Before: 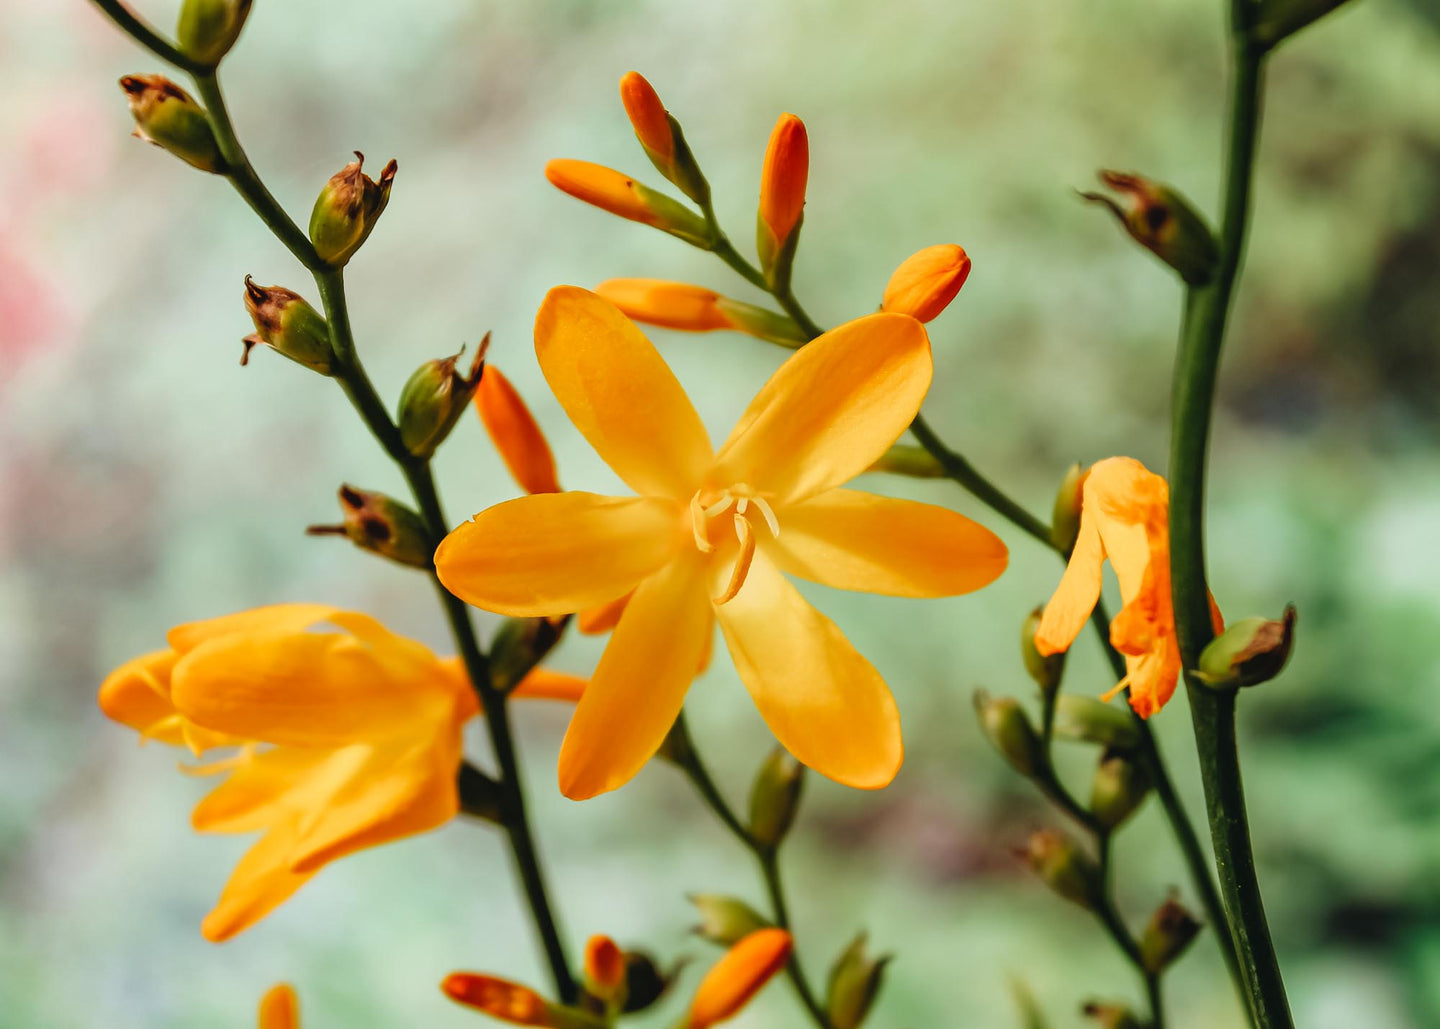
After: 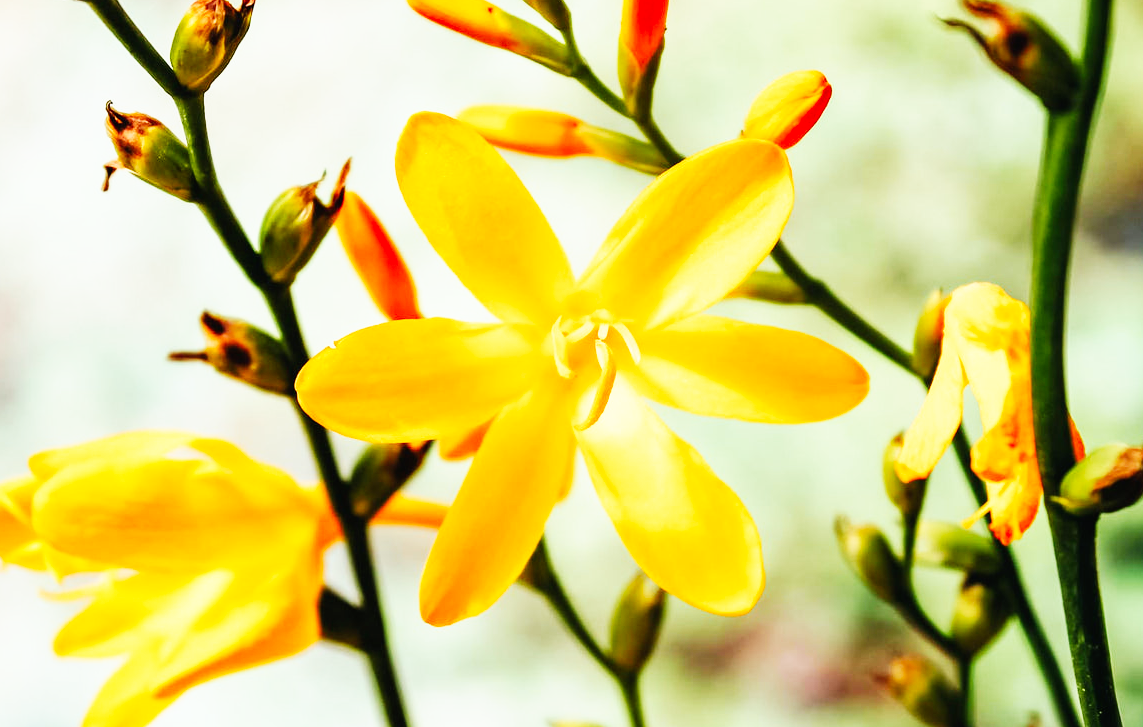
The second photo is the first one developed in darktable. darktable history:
crop: left 9.712%, top 16.928%, right 10.845%, bottom 12.332%
base curve: curves: ch0 [(0, 0) (0.007, 0.004) (0.027, 0.03) (0.046, 0.07) (0.207, 0.54) (0.442, 0.872) (0.673, 0.972) (1, 1)], preserve colors none
